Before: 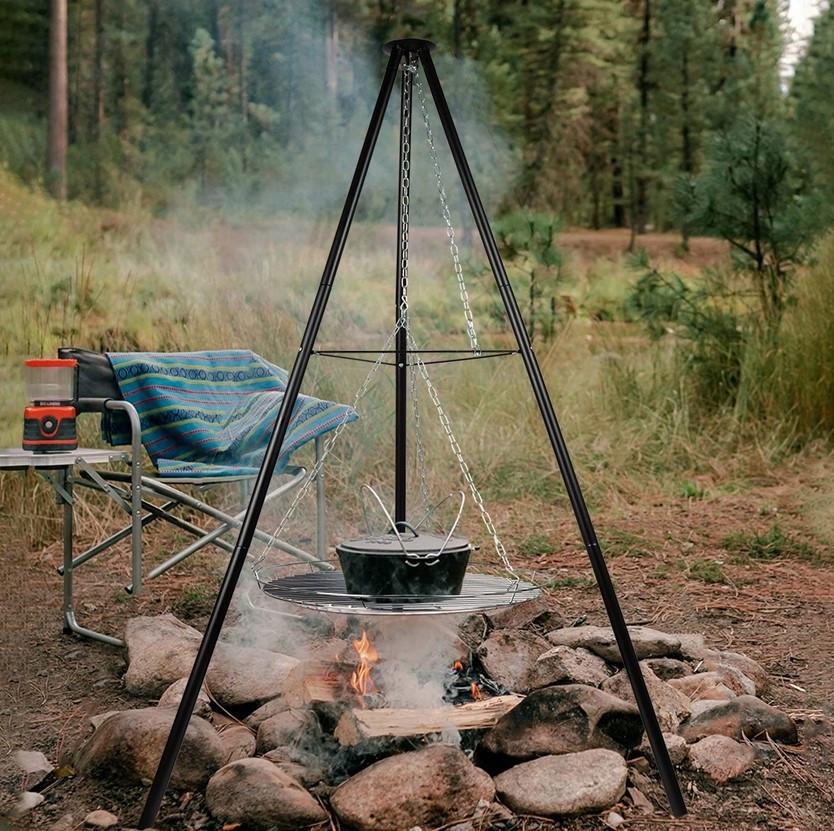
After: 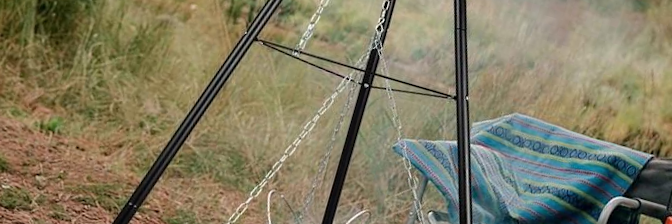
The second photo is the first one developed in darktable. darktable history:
crop and rotate: angle 16.12°, top 30.835%, bottom 35.653%
shadows and highlights: soften with gaussian
